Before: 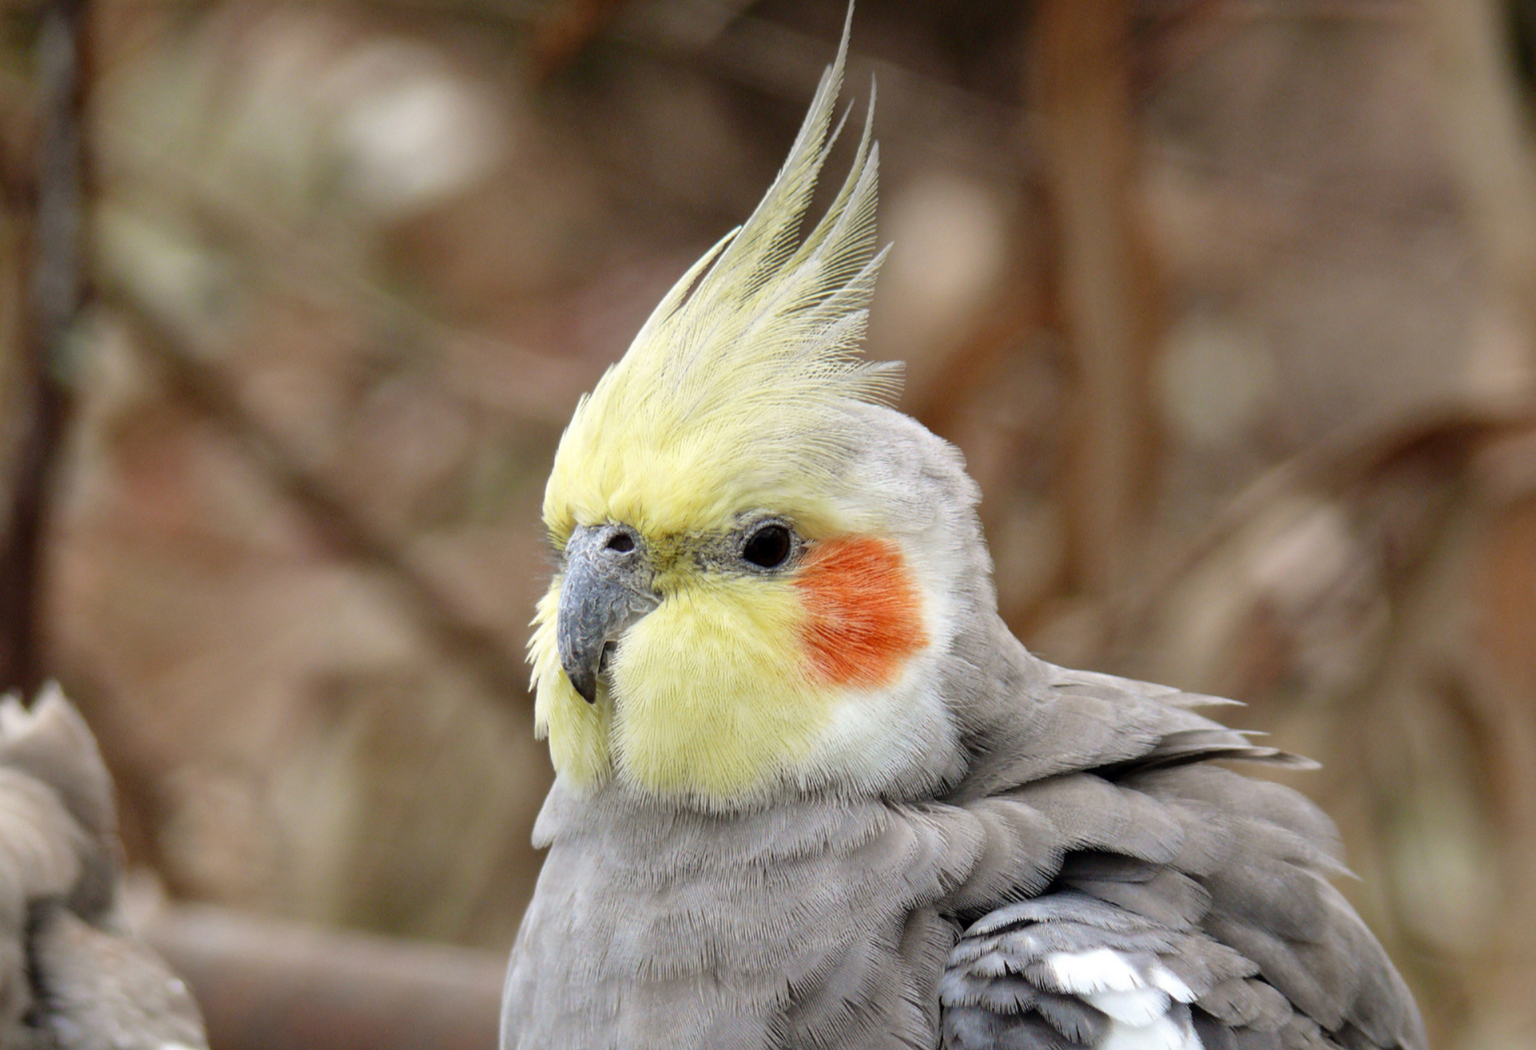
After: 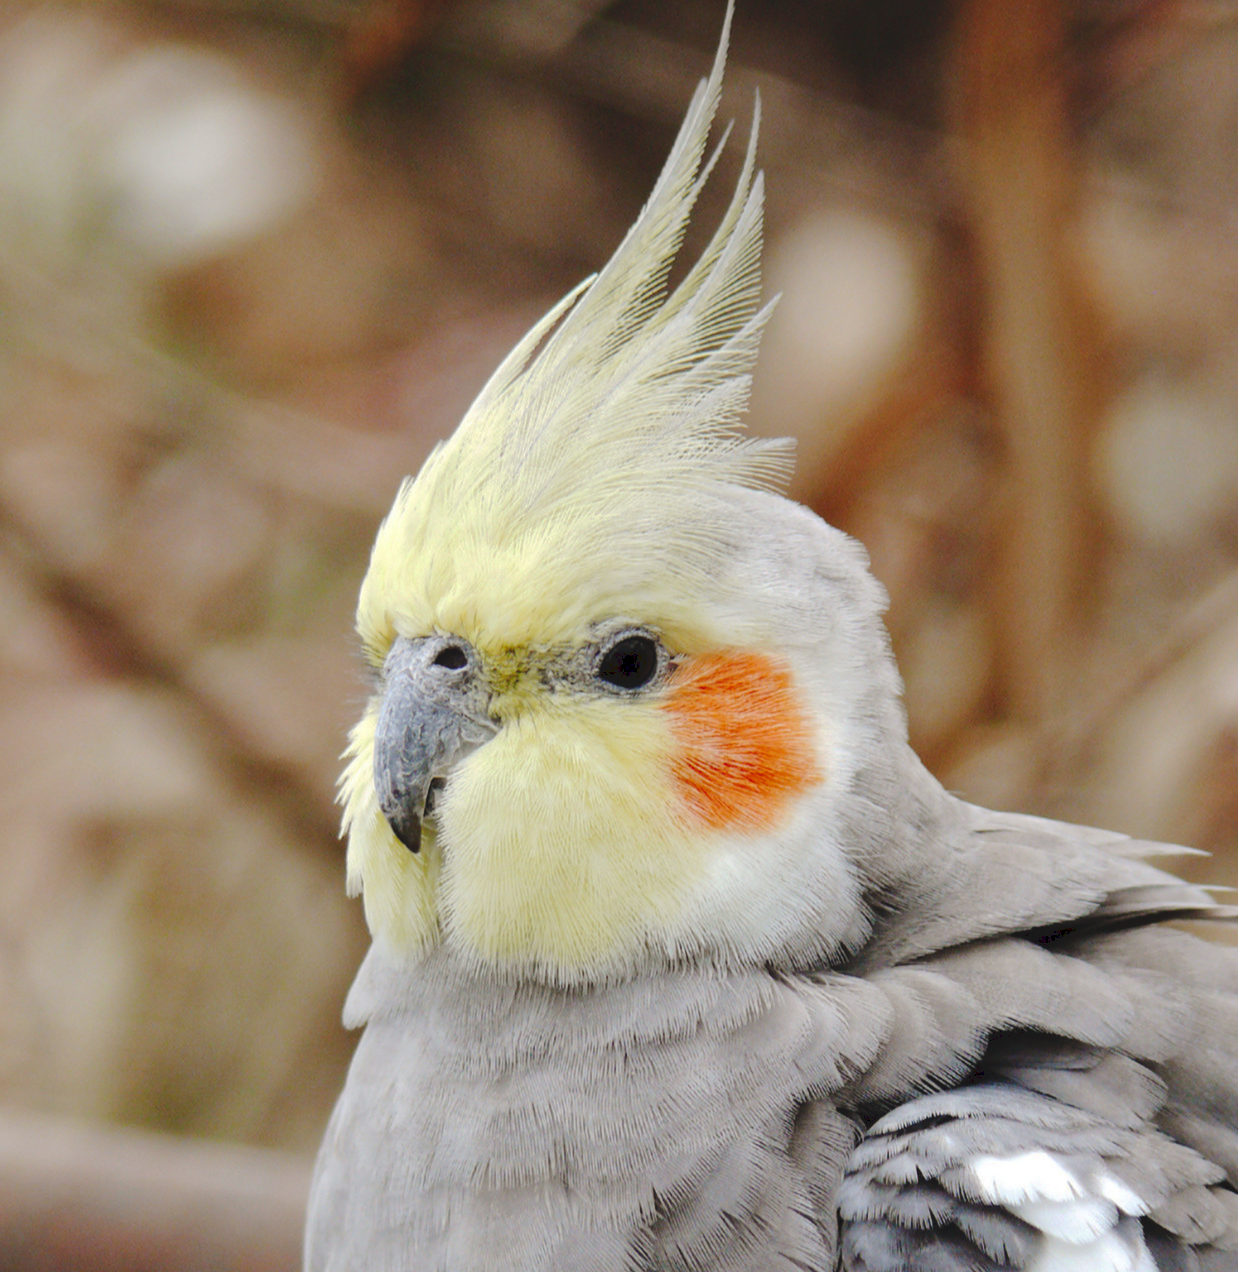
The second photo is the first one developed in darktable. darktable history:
shadows and highlights: shadows 24.99, highlights -25.2
crop and rotate: left 16.219%, right 17.31%
tone curve: curves: ch0 [(0, 0) (0.003, 0.077) (0.011, 0.08) (0.025, 0.083) (0.044, 0.095) (0.069, 0.106) (0.1, 0.12) (0.136, 0.144) (0.177, 0.185) (0.224, 0.231) (0.277, 0.297) (0.335, 0.382) (0.399, 0.471) (0.468, 0.553) (0.543, 0.623) (0.623, 0.689) (0.709, 0.75) (0.801, 0.81) (0.898, 0.873) (1, 1)], preserve colors none
